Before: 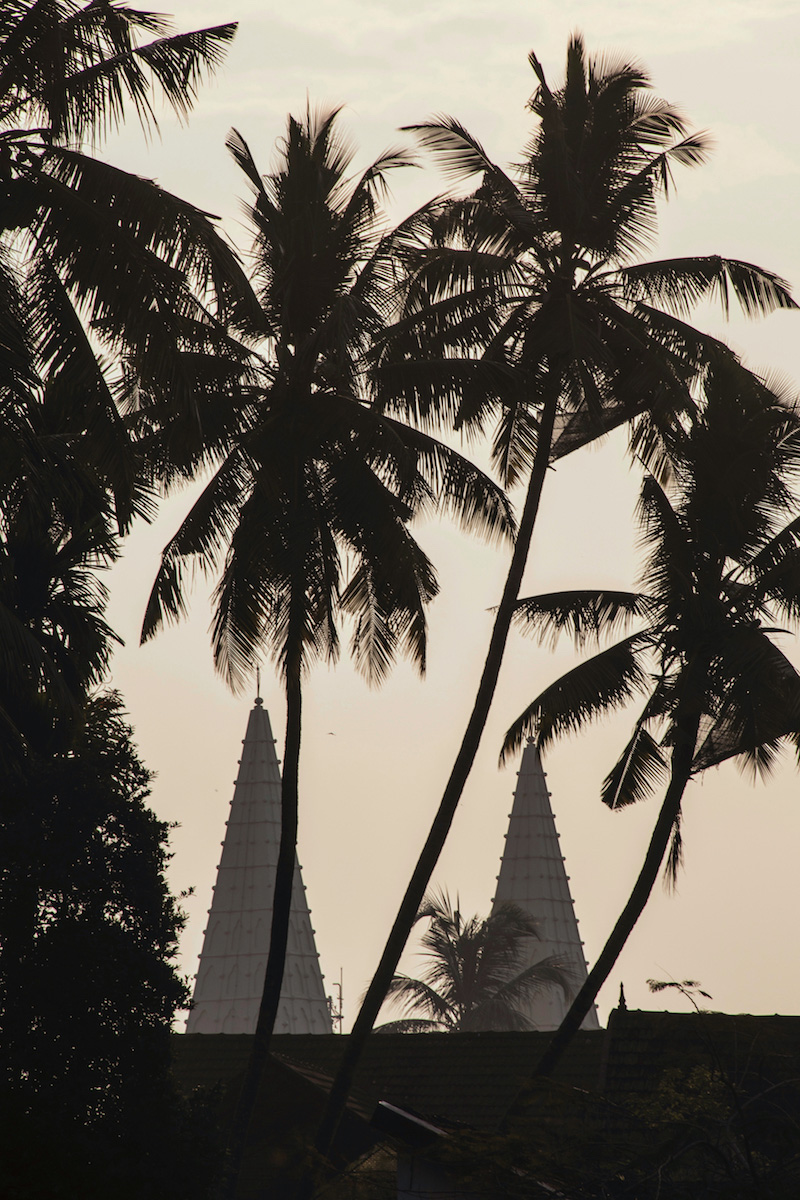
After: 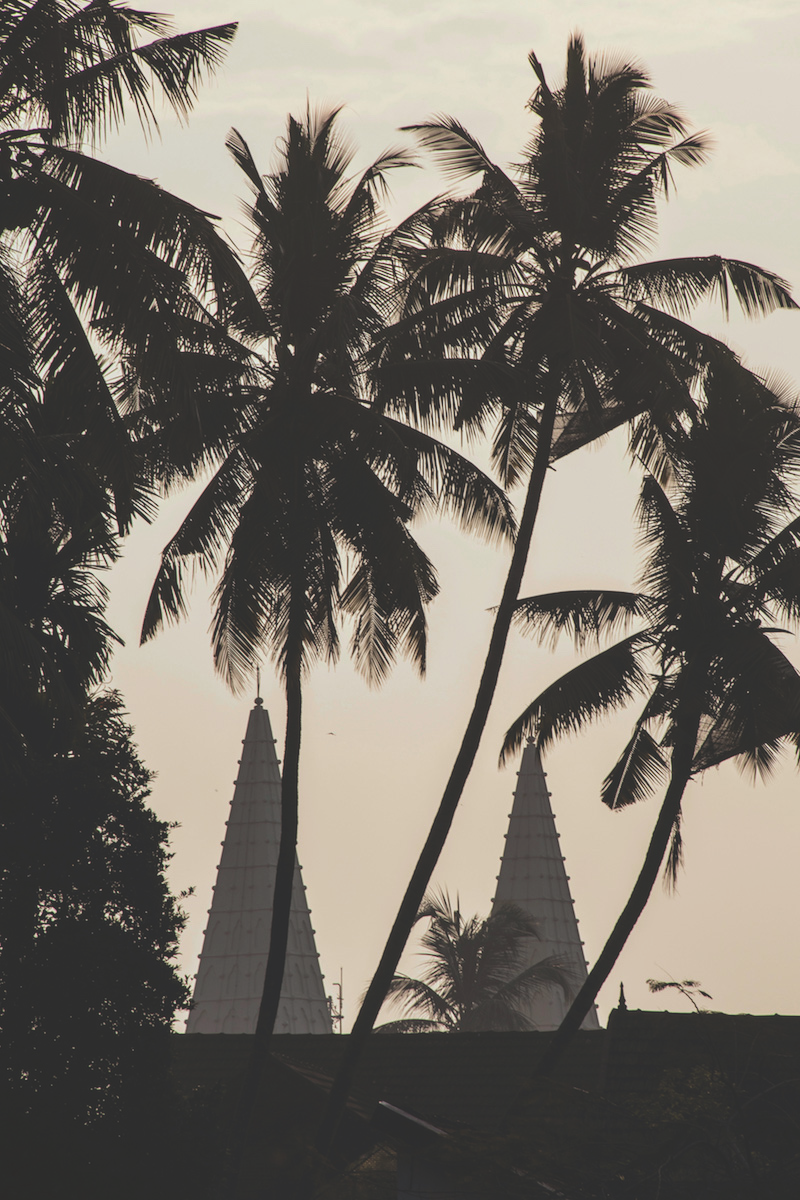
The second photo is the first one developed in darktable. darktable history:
exposure: black level correction -0.025, exposure -0.117 EV, compensate highlight preservation false
